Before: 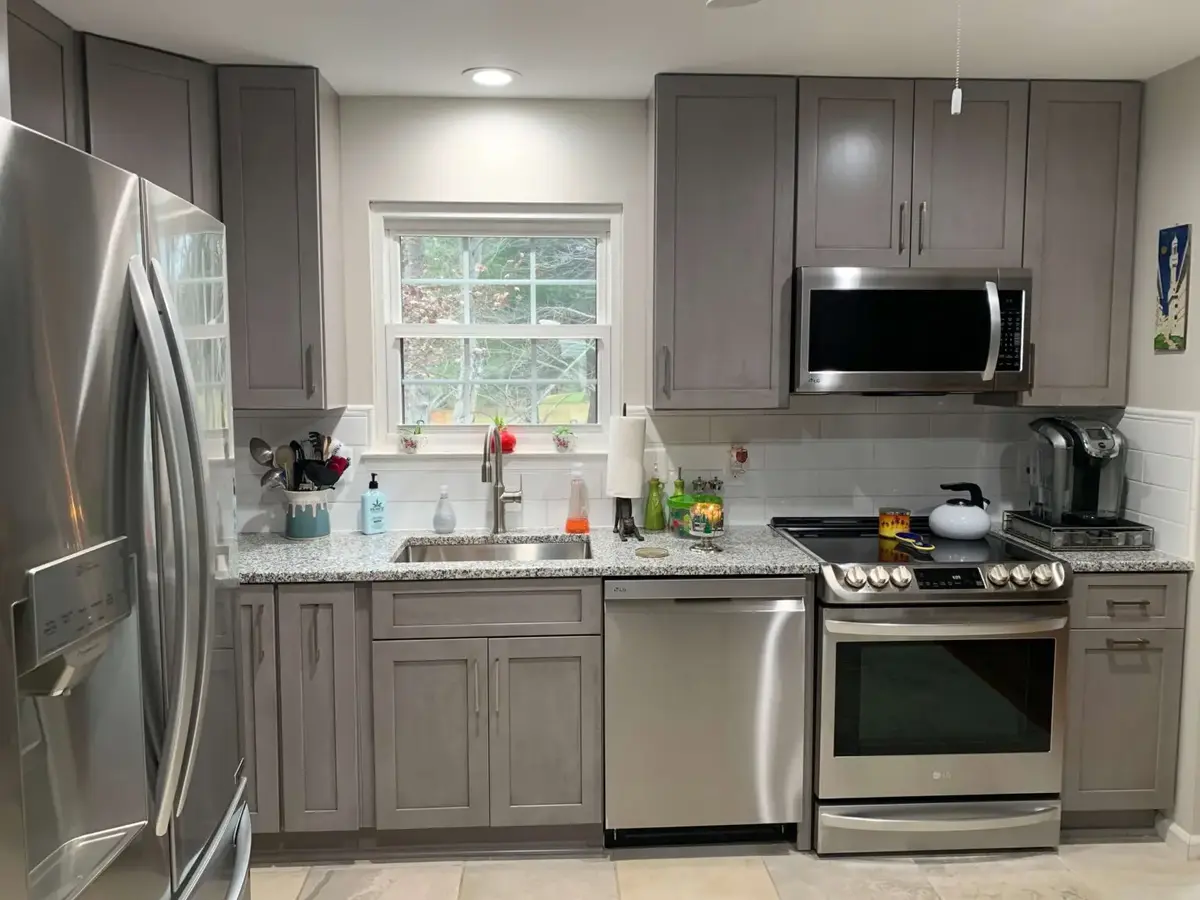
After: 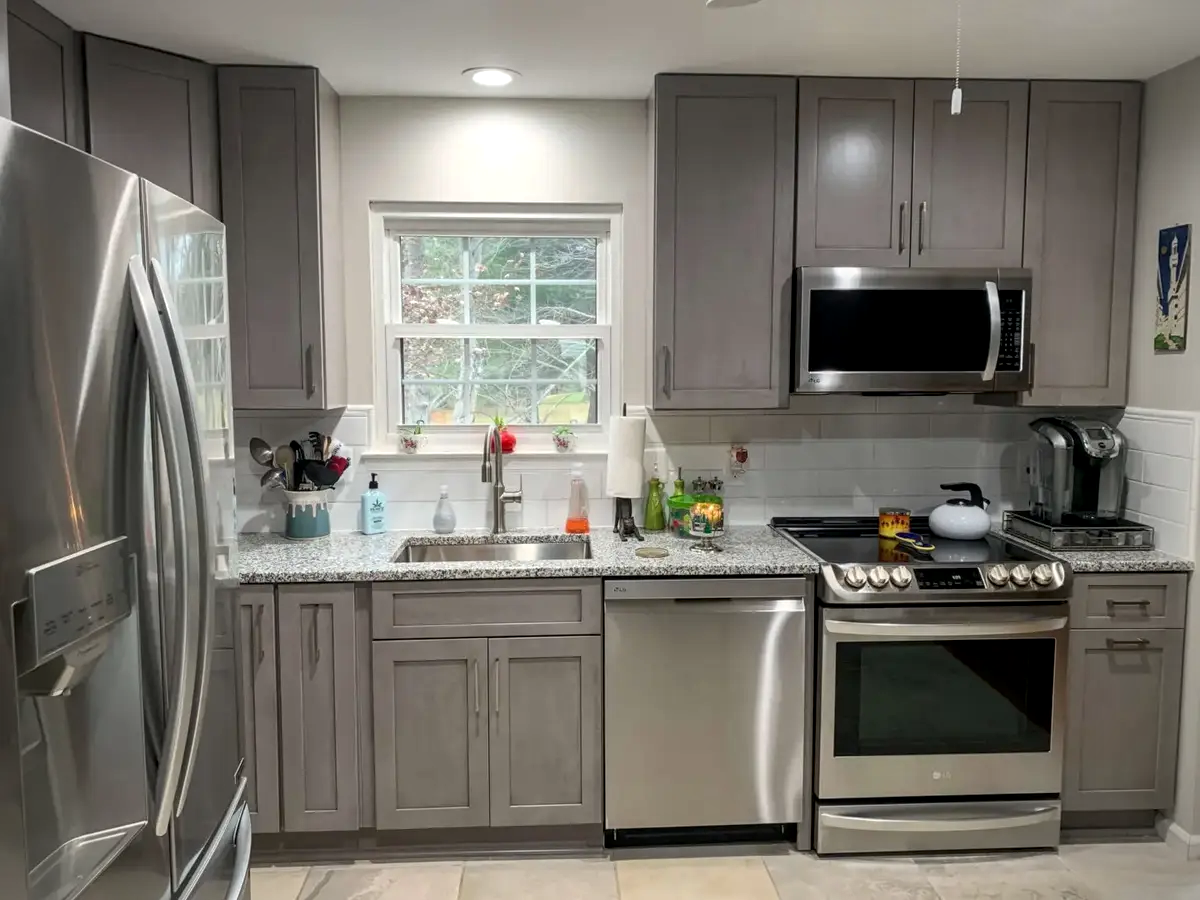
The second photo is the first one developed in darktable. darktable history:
vignetting: fall-off radius 60.65%
local contrast: on, module defaults
